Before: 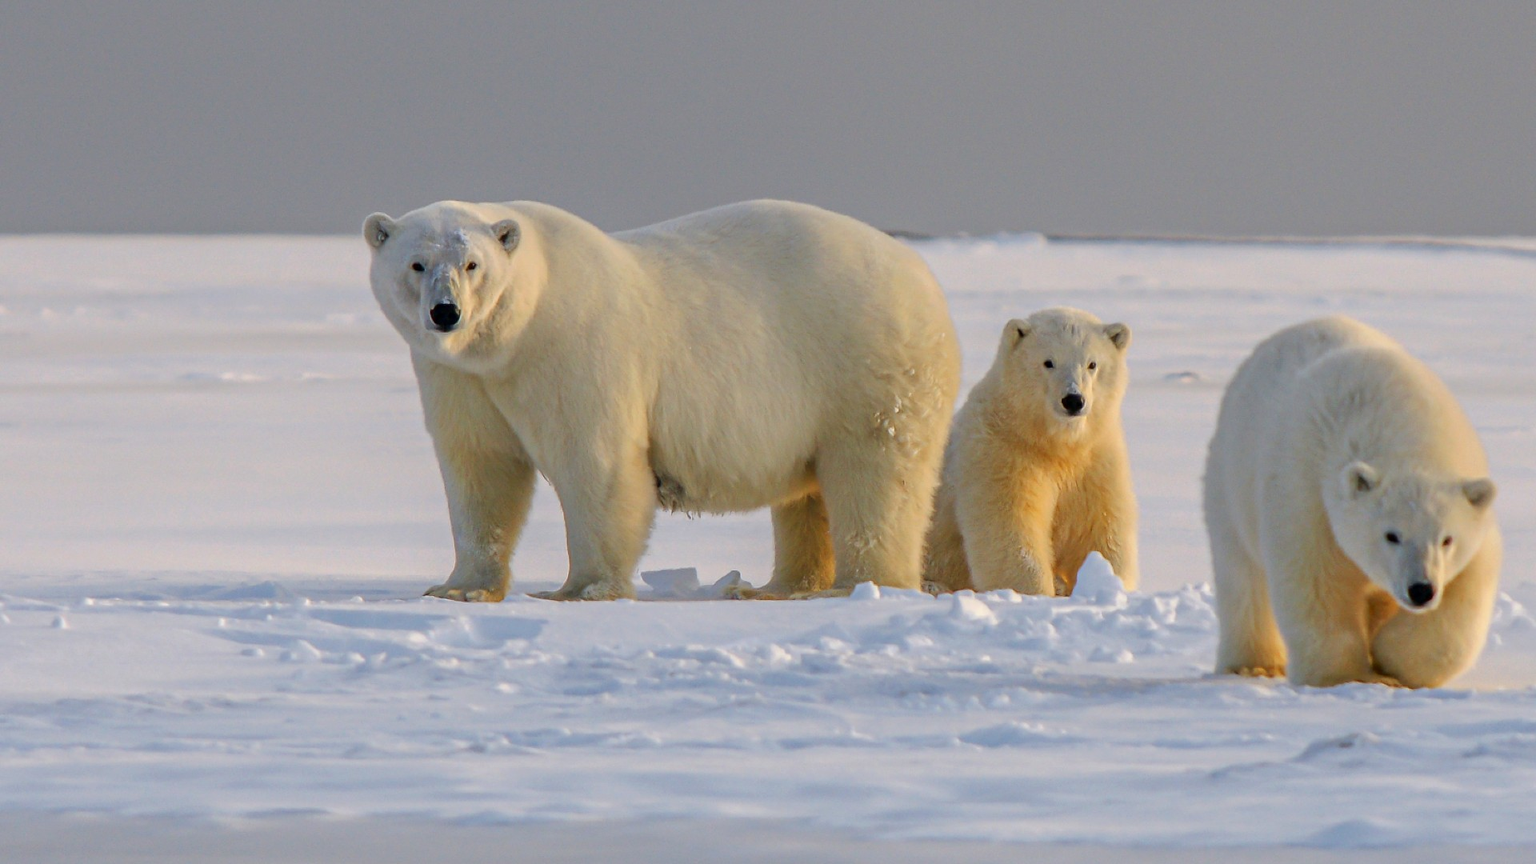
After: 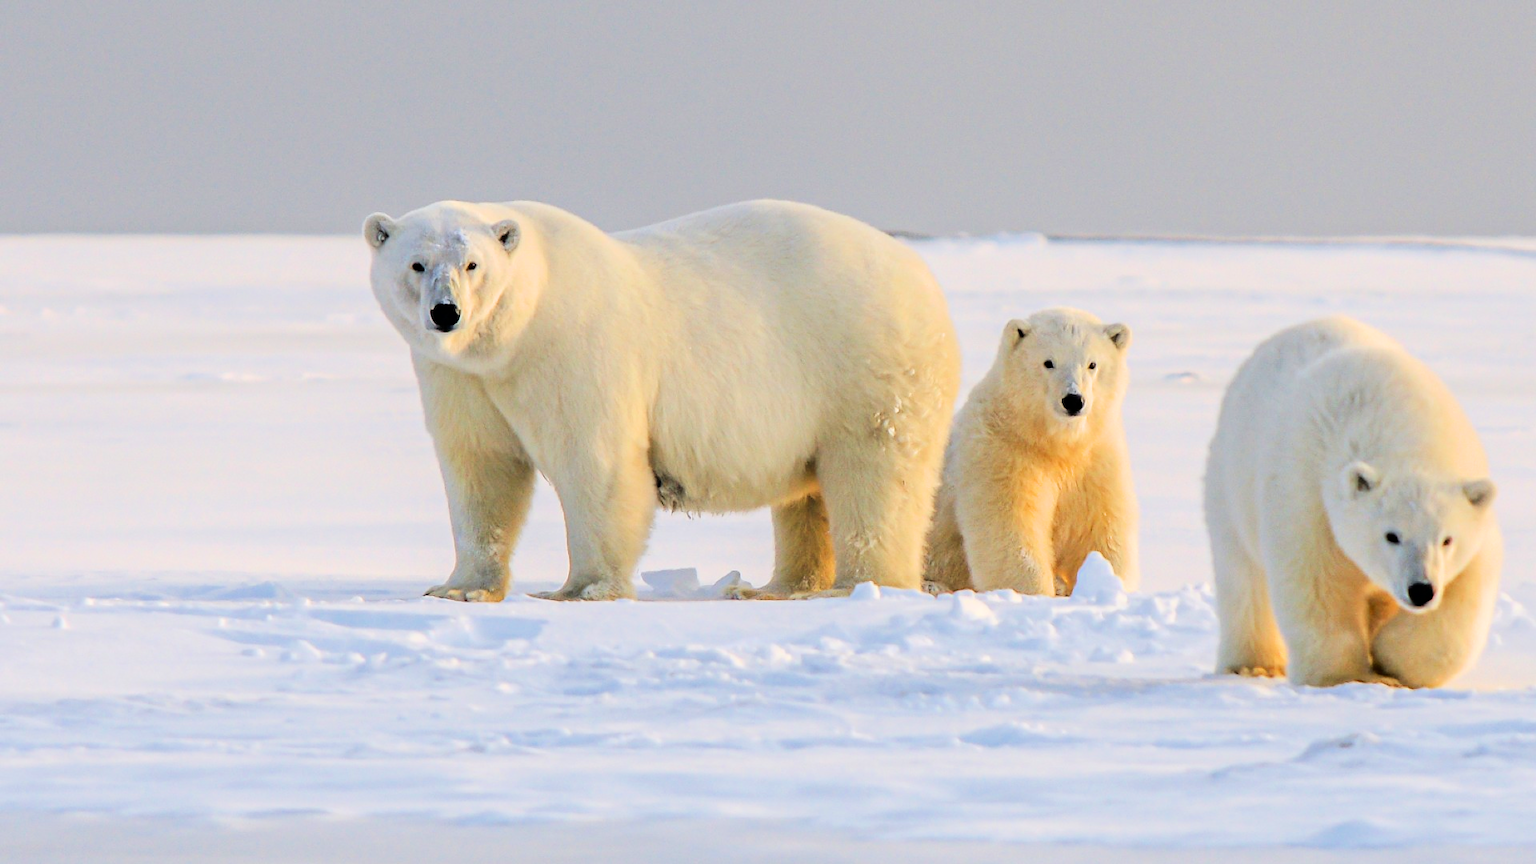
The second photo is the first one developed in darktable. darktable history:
exposure: black level correction 0, exposure 0.7 EV, compensate exposure bias true, compensate highlight preservation false
filmic rgb: black relative exposure -7.65 EV, white relative exposure 4.56 EV, hardness 3.61, color science v6 (2022)
tone equalizer: -8 EV -0.75 EV, -7 EV -0.7 EV, -6 EV -0.6 EV, -5 EV -0.4 EV, -3 EV 0.4 EV, -2 EV 0.6 EV, -1 EV 0.7 EV, +0 EV 0.75 EV, edges refinement/feathering 500, mask exposure compensation -1.57 EV, preserve details no
